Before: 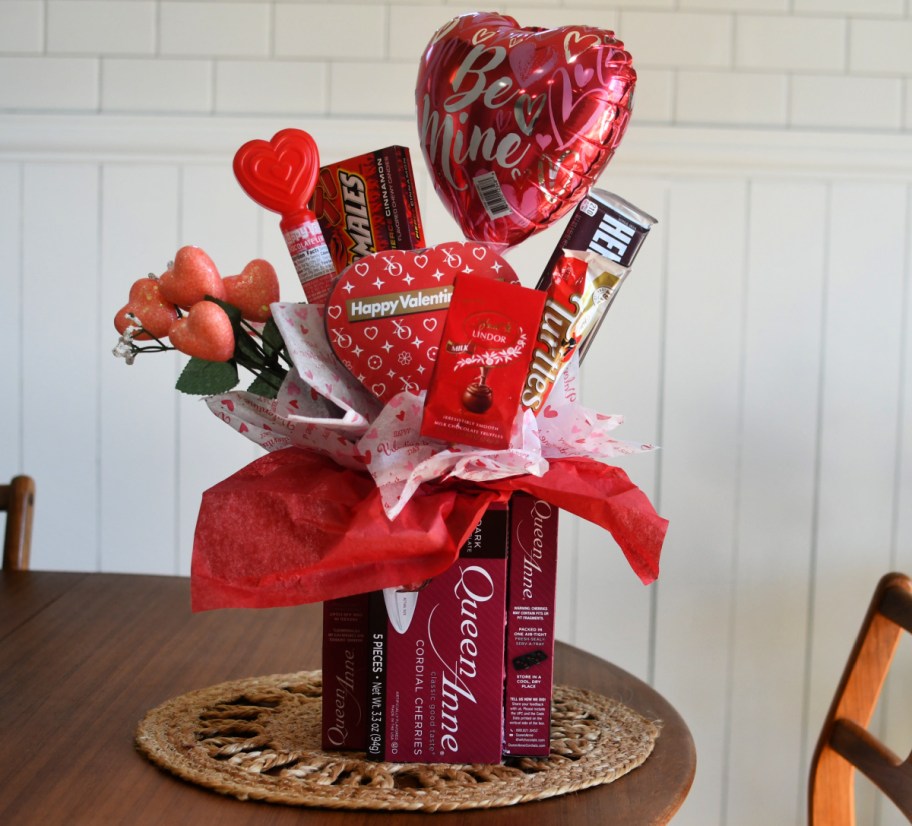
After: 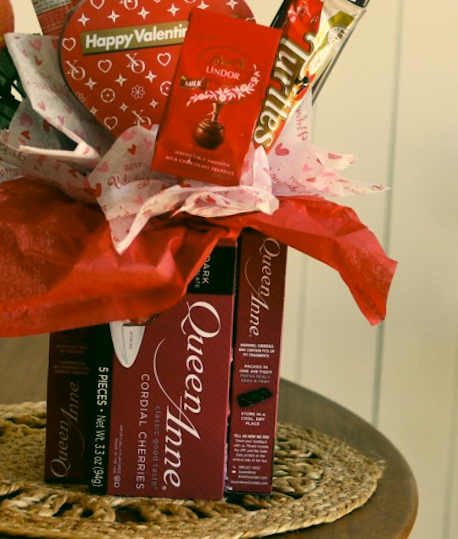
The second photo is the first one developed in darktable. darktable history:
rotate and perspective: rotation 1.57°, crop left 0.018, crop right 0.982, crop top 0.039, crop bottom 0.961
color correction: highlights a* 5.3, highlights b* 24.26, shadows a* -15.58, shadows b* 4.02
crop and rotate: left 29.237%, top 31.152%, right 19.807%
